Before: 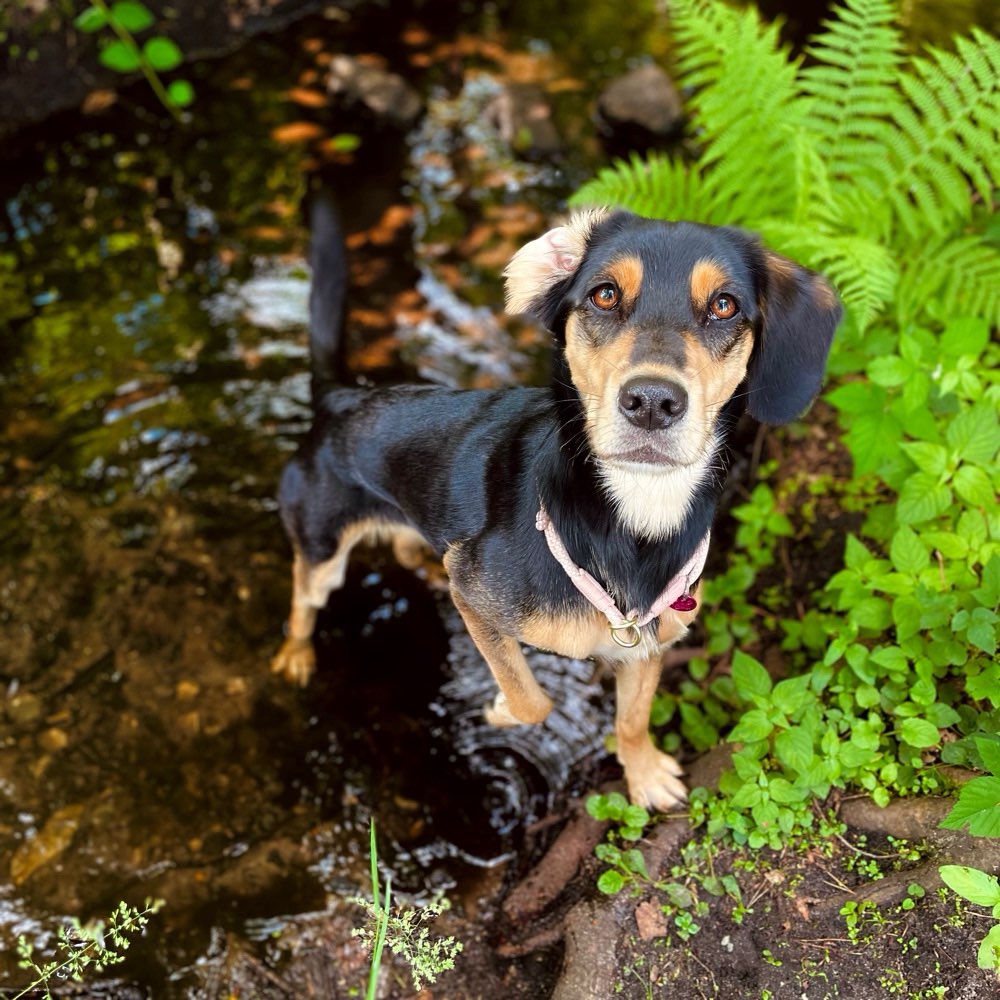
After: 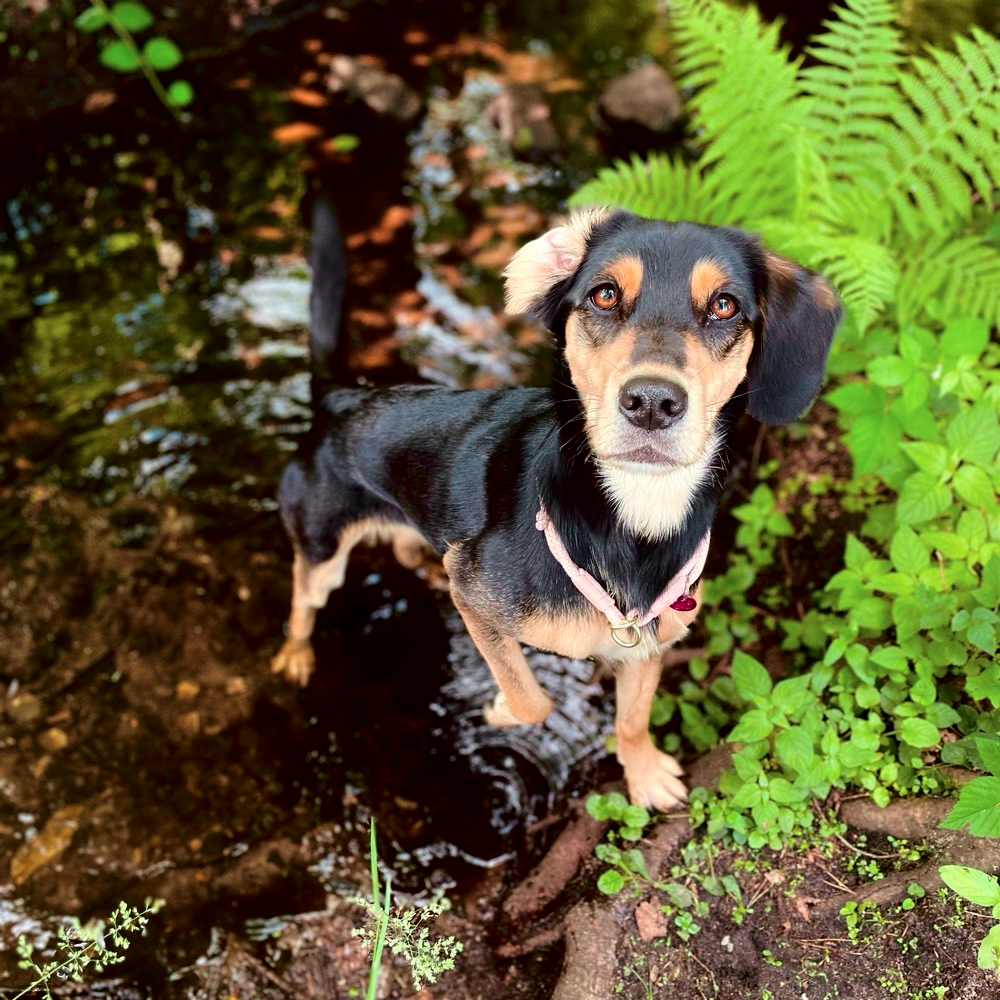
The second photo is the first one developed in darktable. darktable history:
tone curve: curves: ch0 [(0.003, 0) (0.066, 0.023) (0.149, 0.094) (0.264, 0.238) (0.395, 0.421) (0.517, 0.56) (0.688, 0.743) (0.813, 0.846) (1, 1)]; ch1 [(0, 0) (0.164, 0.115) (0.337, 0.332) (0.39, 0.398) (0.464, 0.461) (0.501, 0.5) (0.521, 0.535) (0.571, 0.588) (0.652, 0.681) (0.733, 0.749) (0.811, 0.796) (1, 1)]; ch2 [(0, 0) (0.337, 0.382) (0.464, 0.476) (0.501, 0.502) (0.527, 0.54) (0.556, 0.567) (0.6, 0.59) (0.687, 0.675) (1, 1)], color space Lab, independent channels, preserve colors none
